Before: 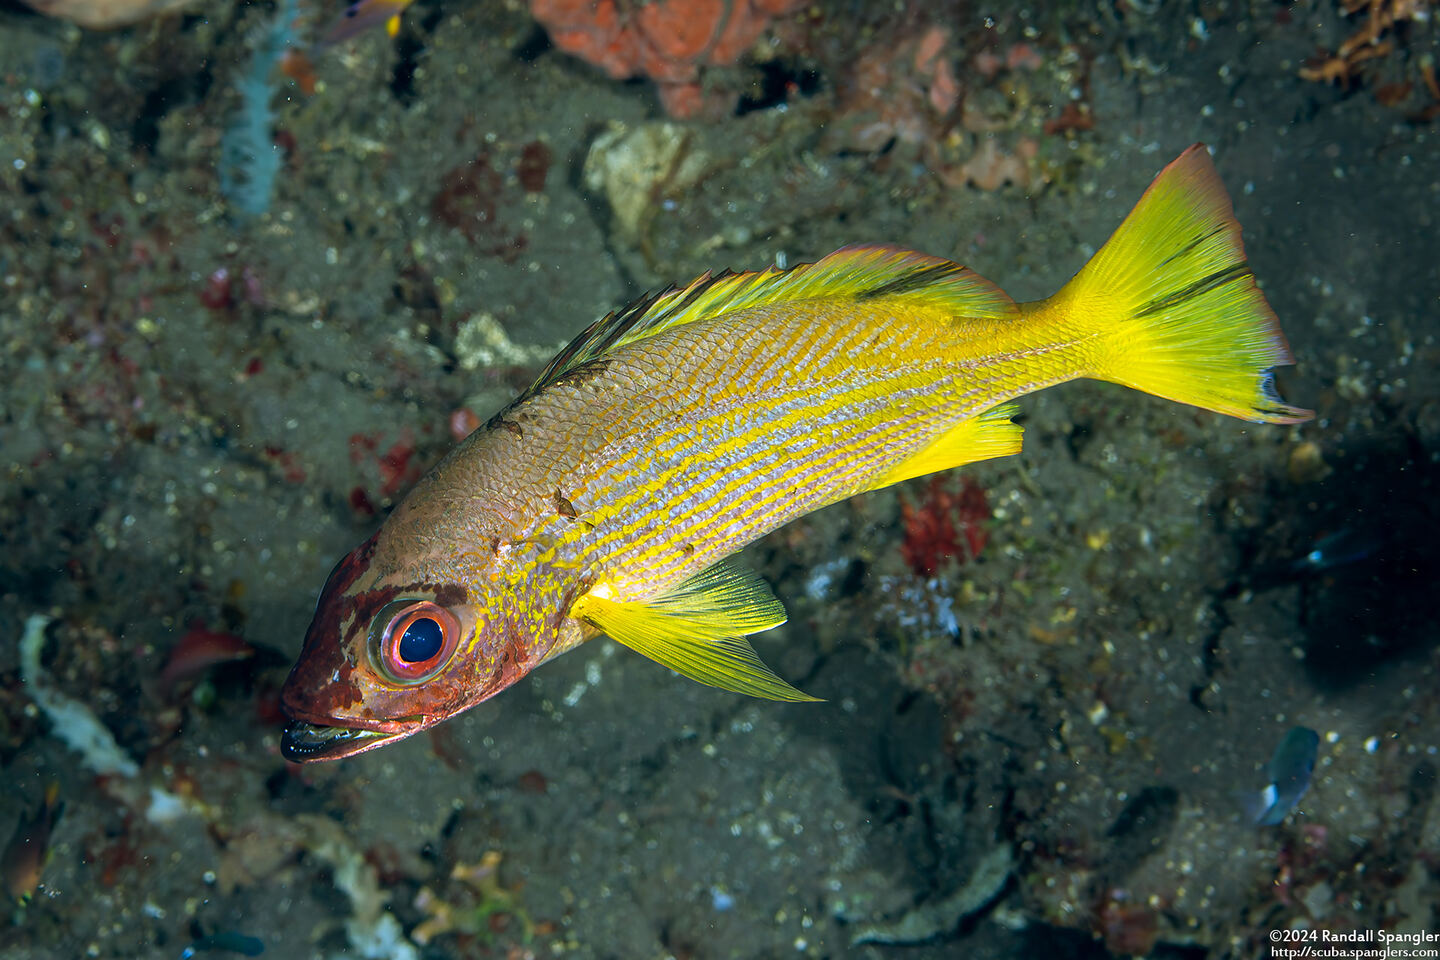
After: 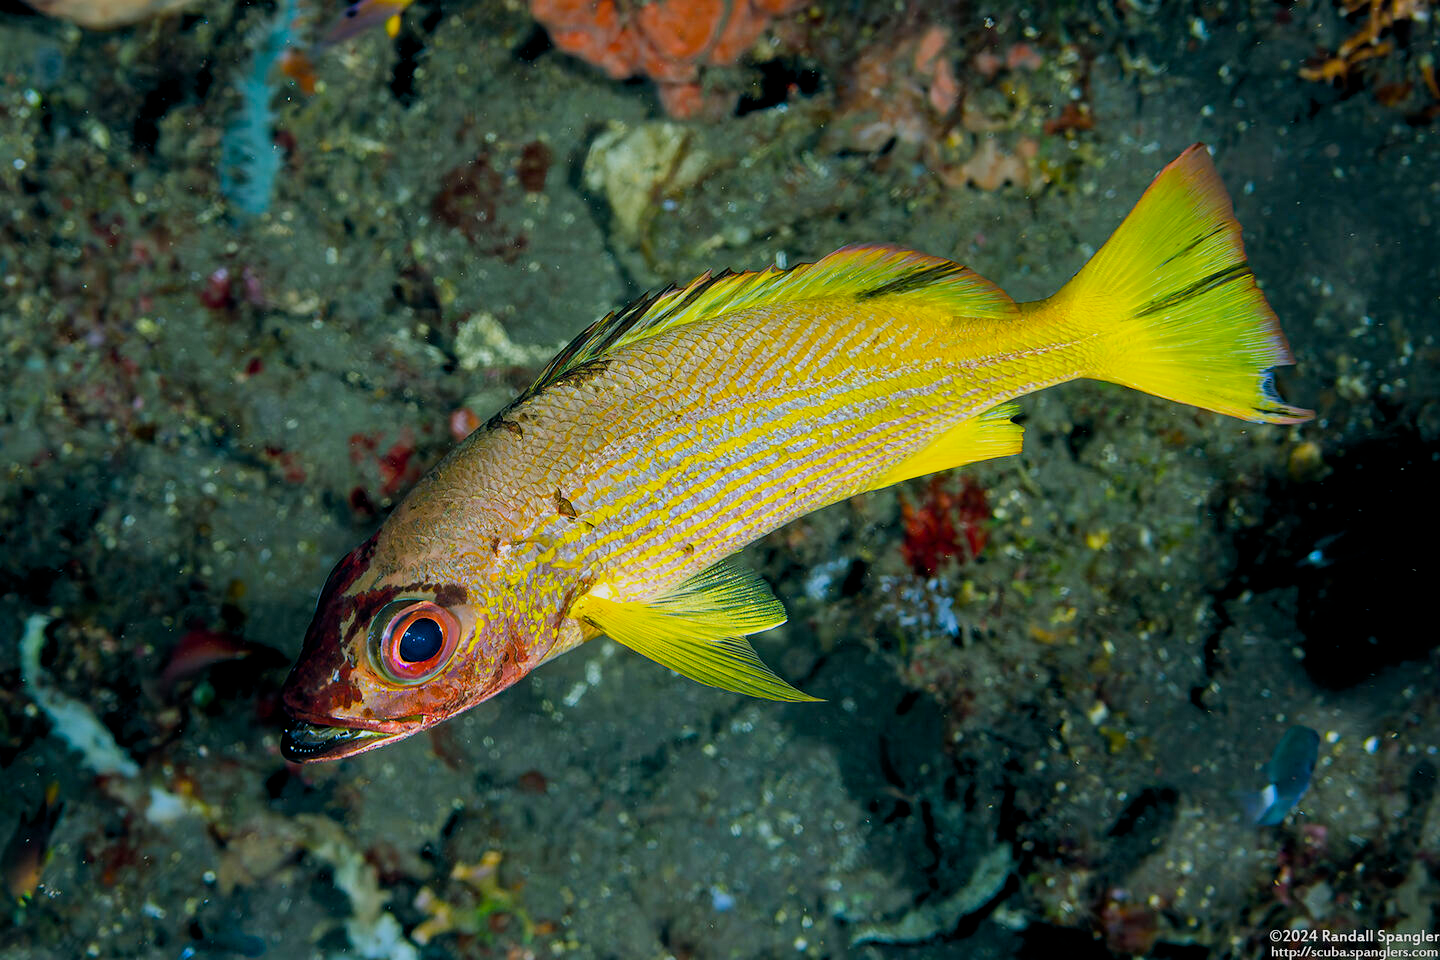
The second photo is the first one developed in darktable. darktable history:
filmic rgb: hardness 4.17, contrast 0.921
color balance rgb: global offset › luminance -0.51%, perceptual saturation grading › global saturation 27.53%, perceptual saturation grading › highlights -25%, perceptual saturation grading › shadows 25%, perceptual brilliance grading › highlights 6.62%, perceptual brilliance grading › mid-tones 17.07%, perceptual brilliance grading › shadows -5.23%
